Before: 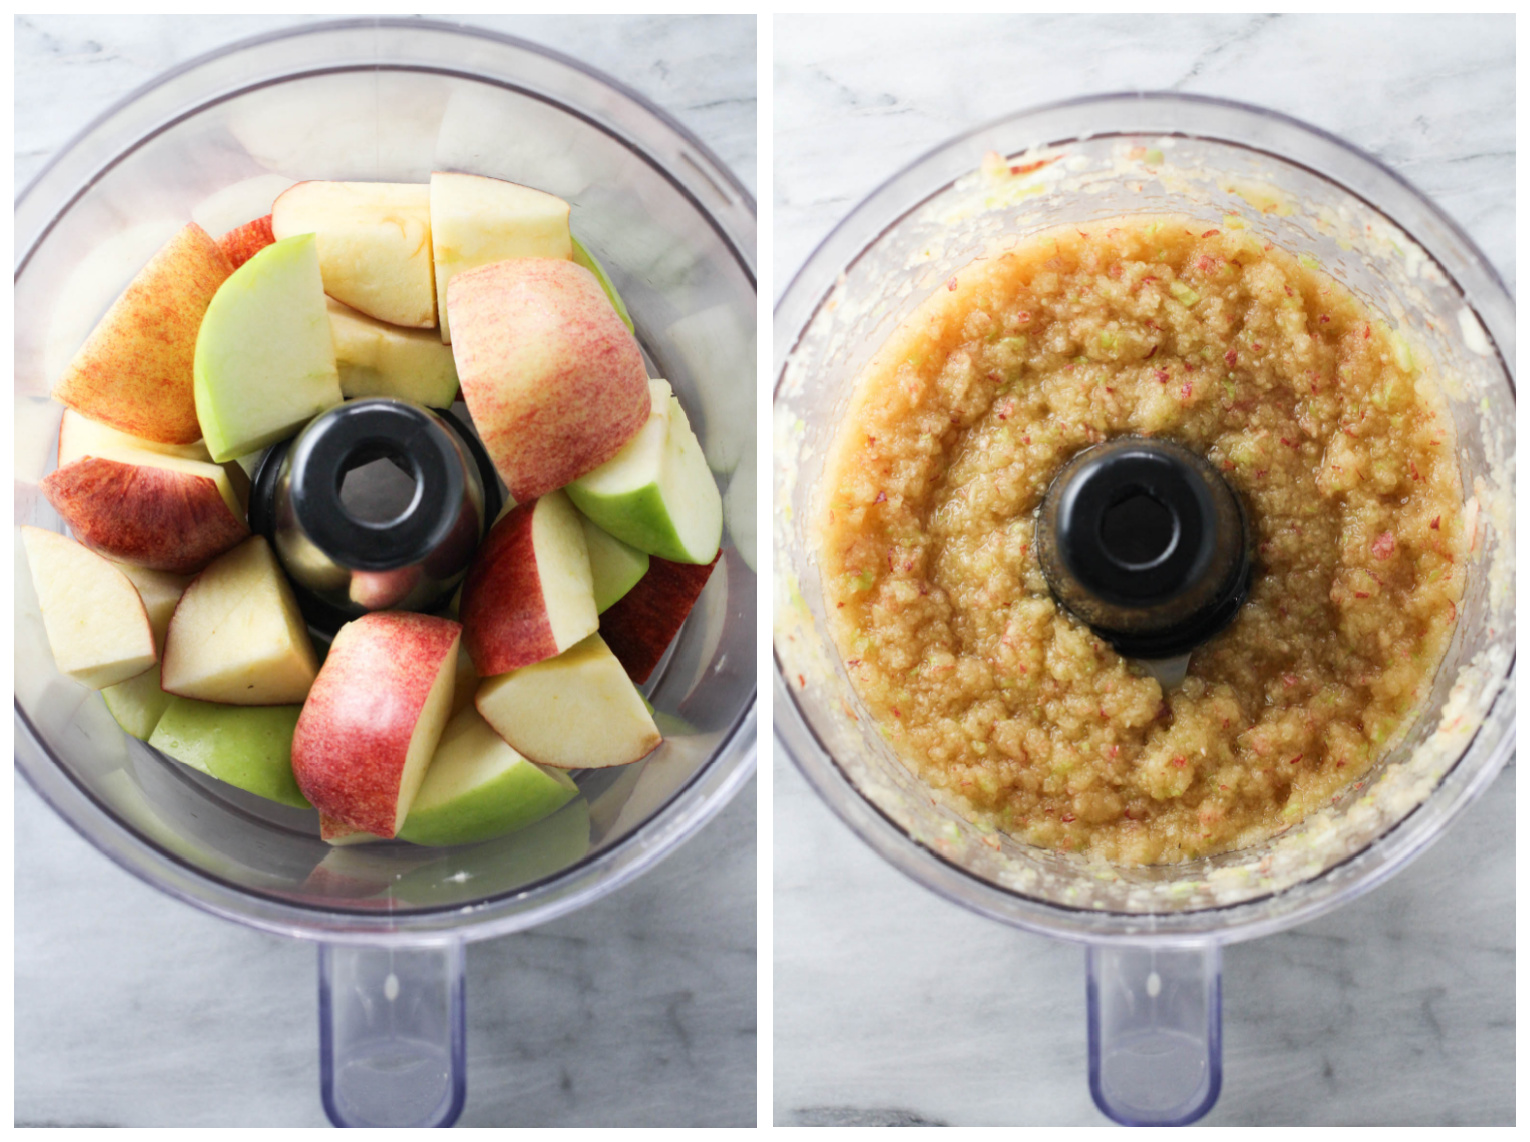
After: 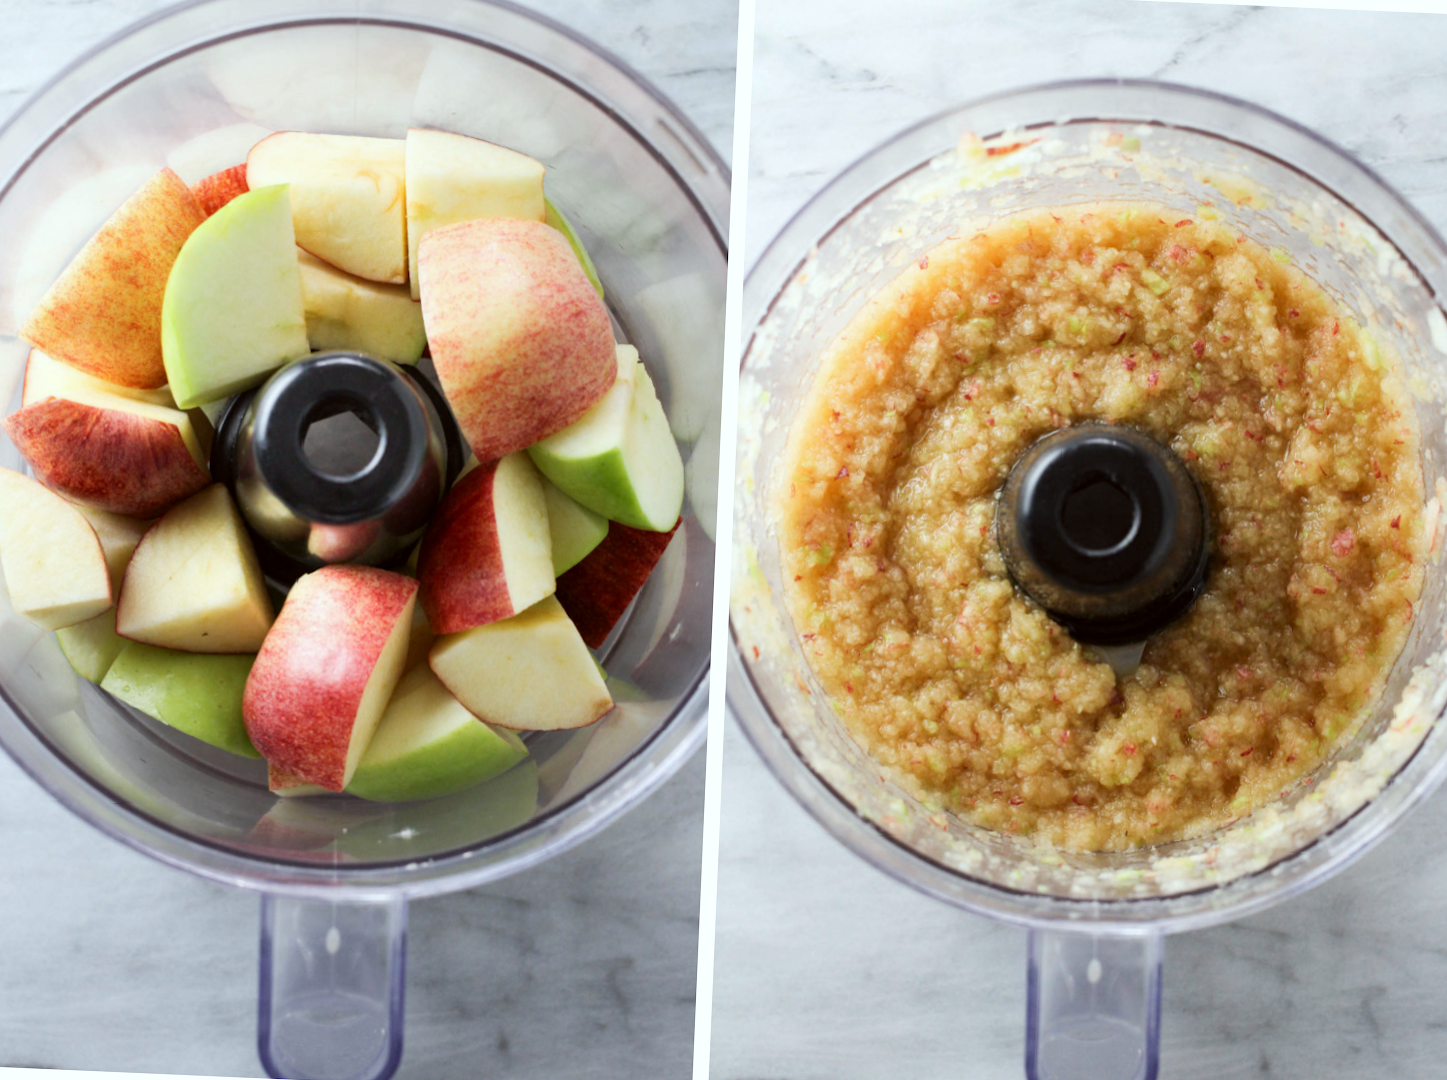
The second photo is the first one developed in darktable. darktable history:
color correction: highlights a* -2.84, highlights b* -2.17, shadows a* 2.37, shadows b* 2.69
tone equalizer: on, module defaults
crop and rotate: angle -2.49°
exposure: black level correction 0.002, compensate exposure bias true, compensate highlight preservation false
